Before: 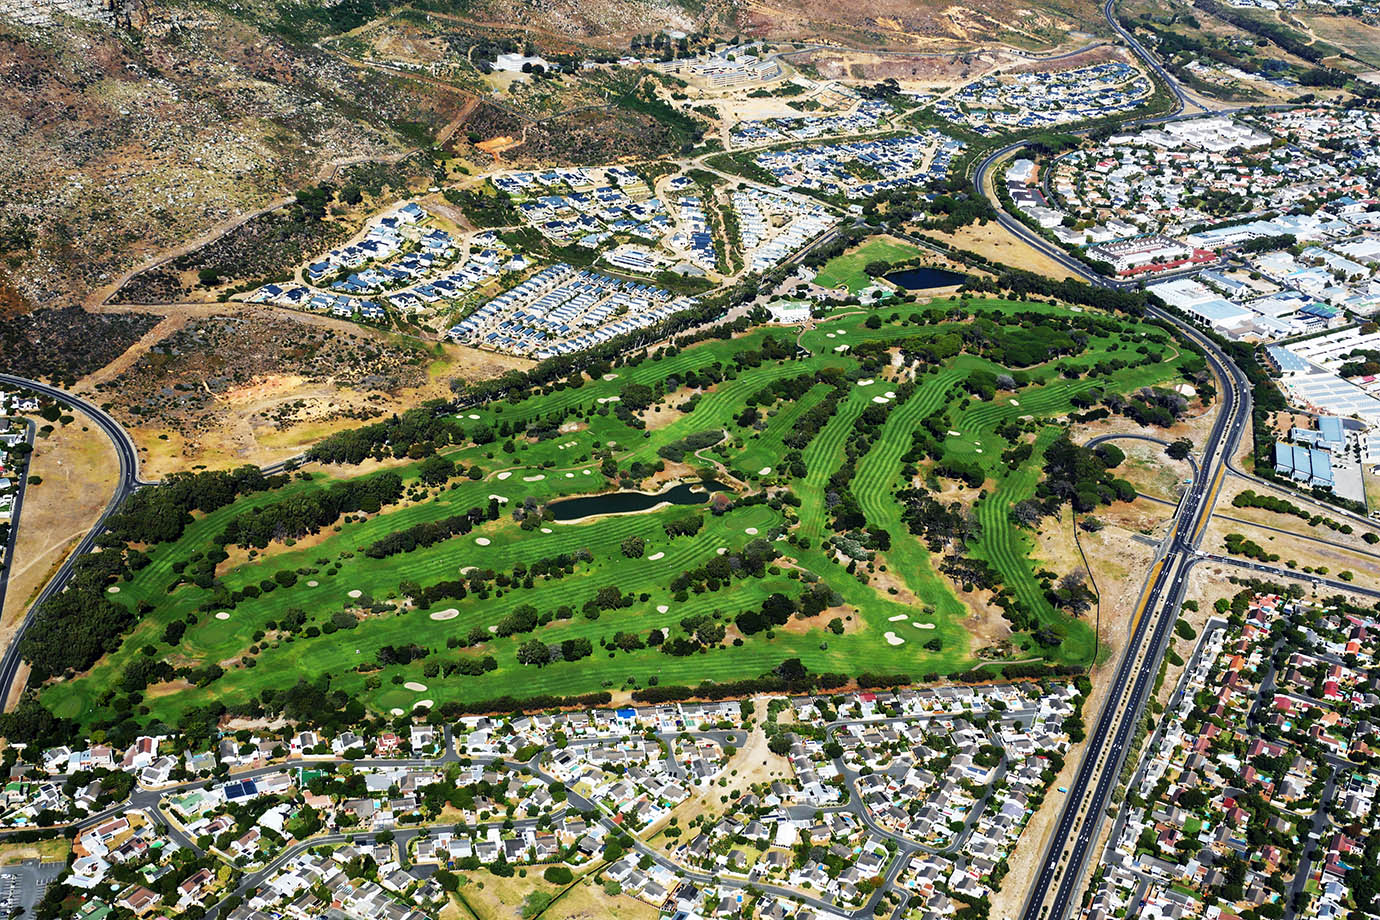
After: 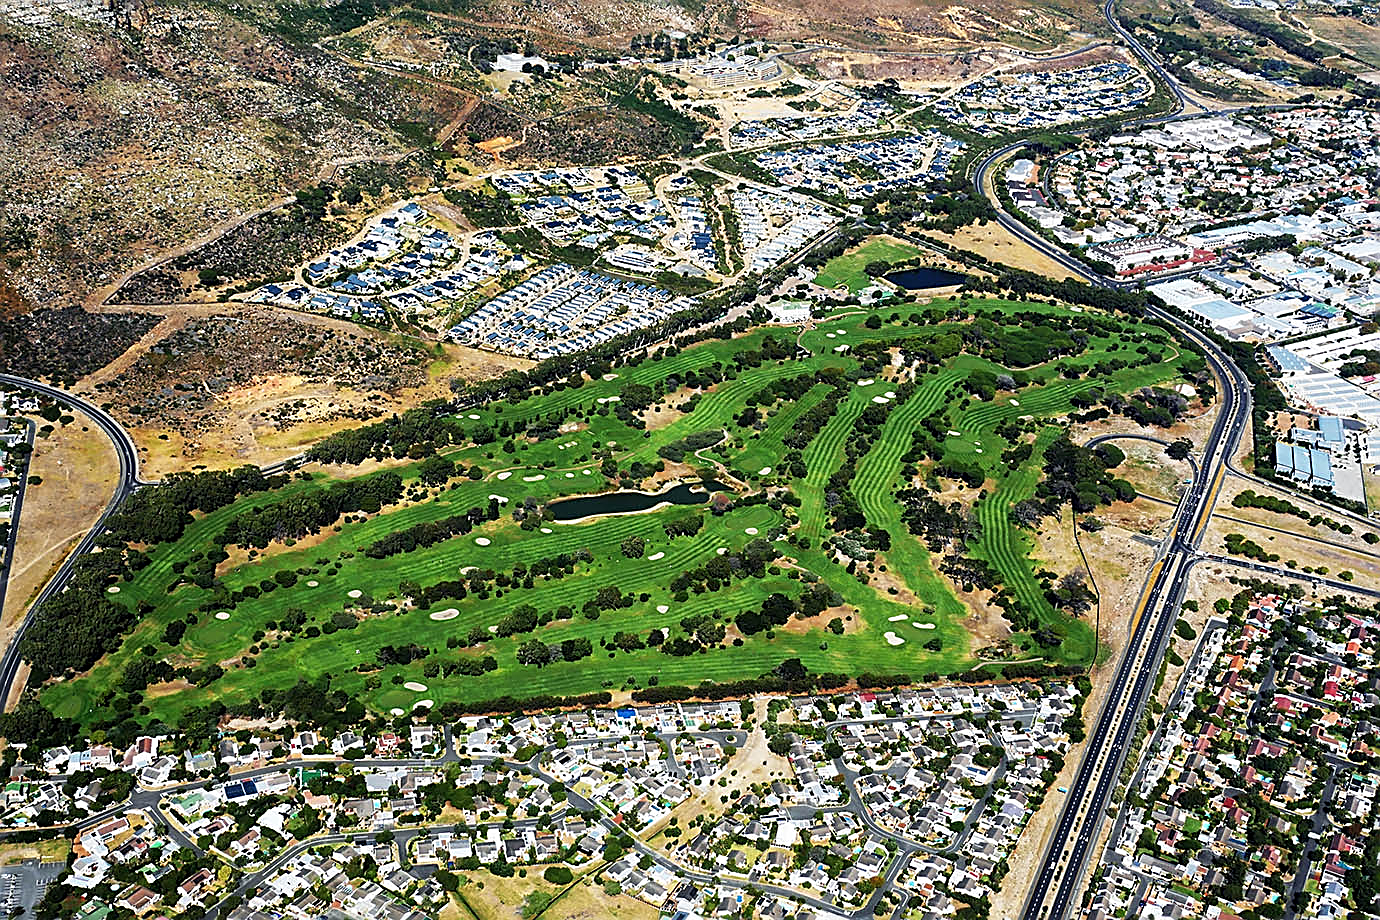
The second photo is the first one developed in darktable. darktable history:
sharpen: amount 0.905
